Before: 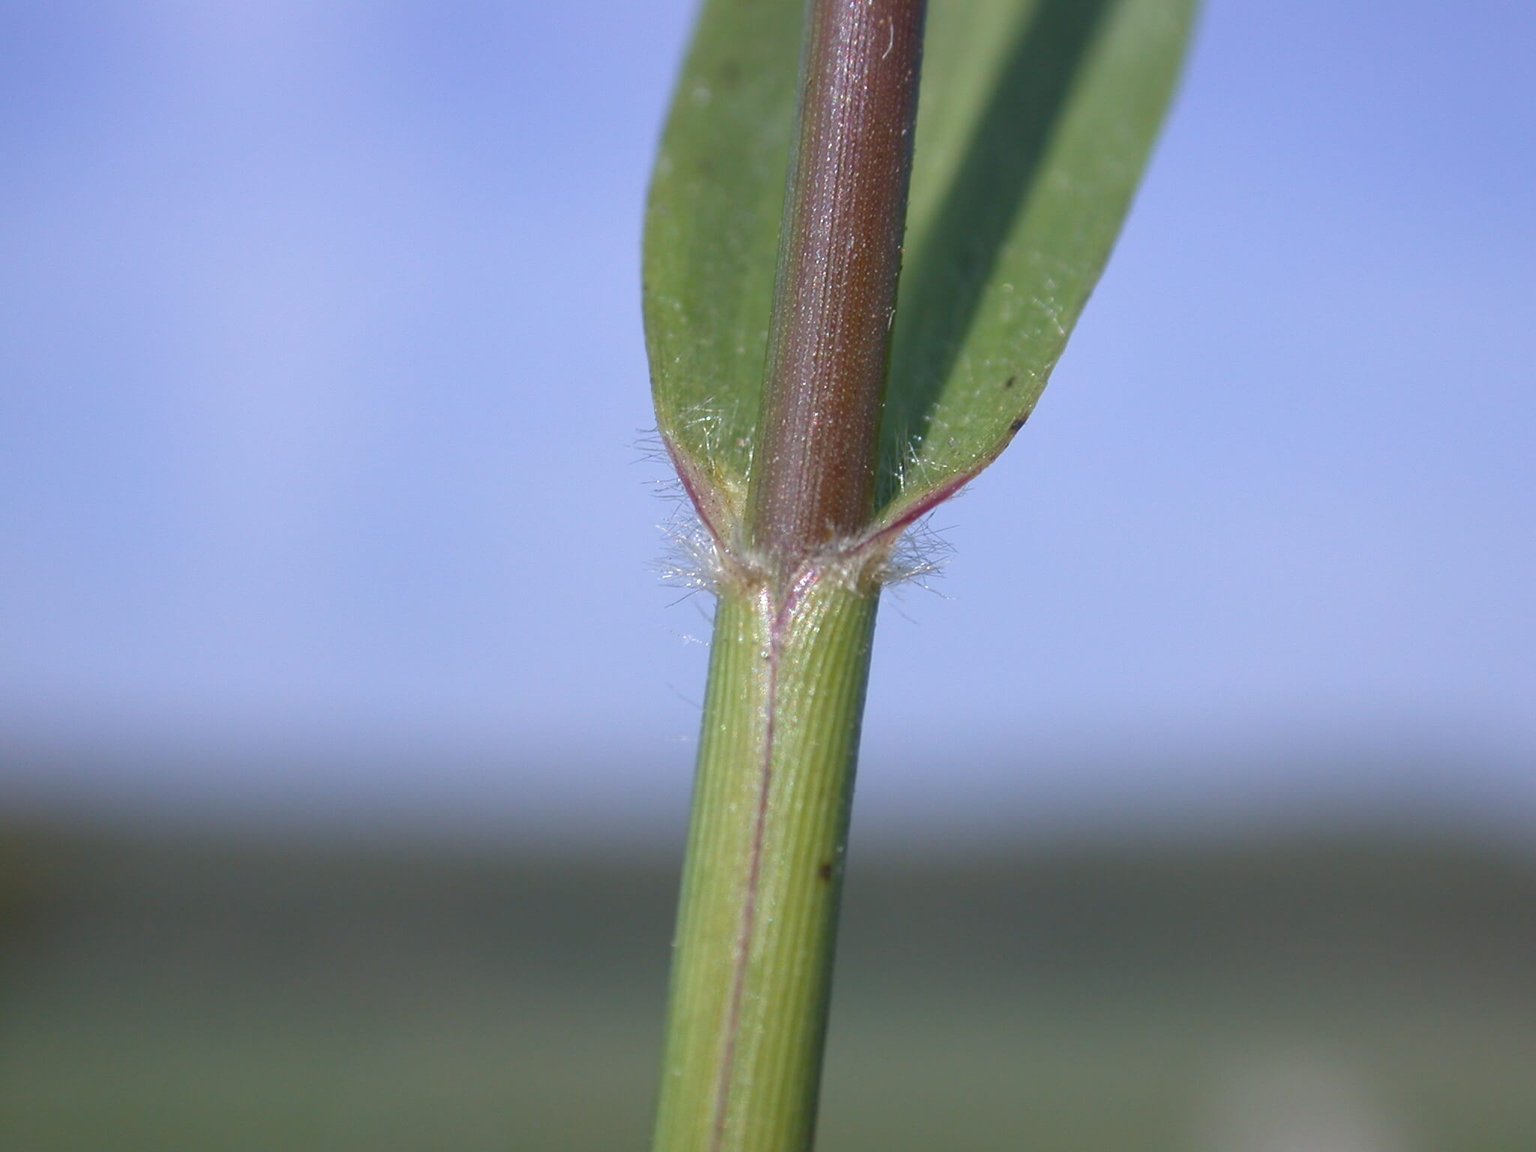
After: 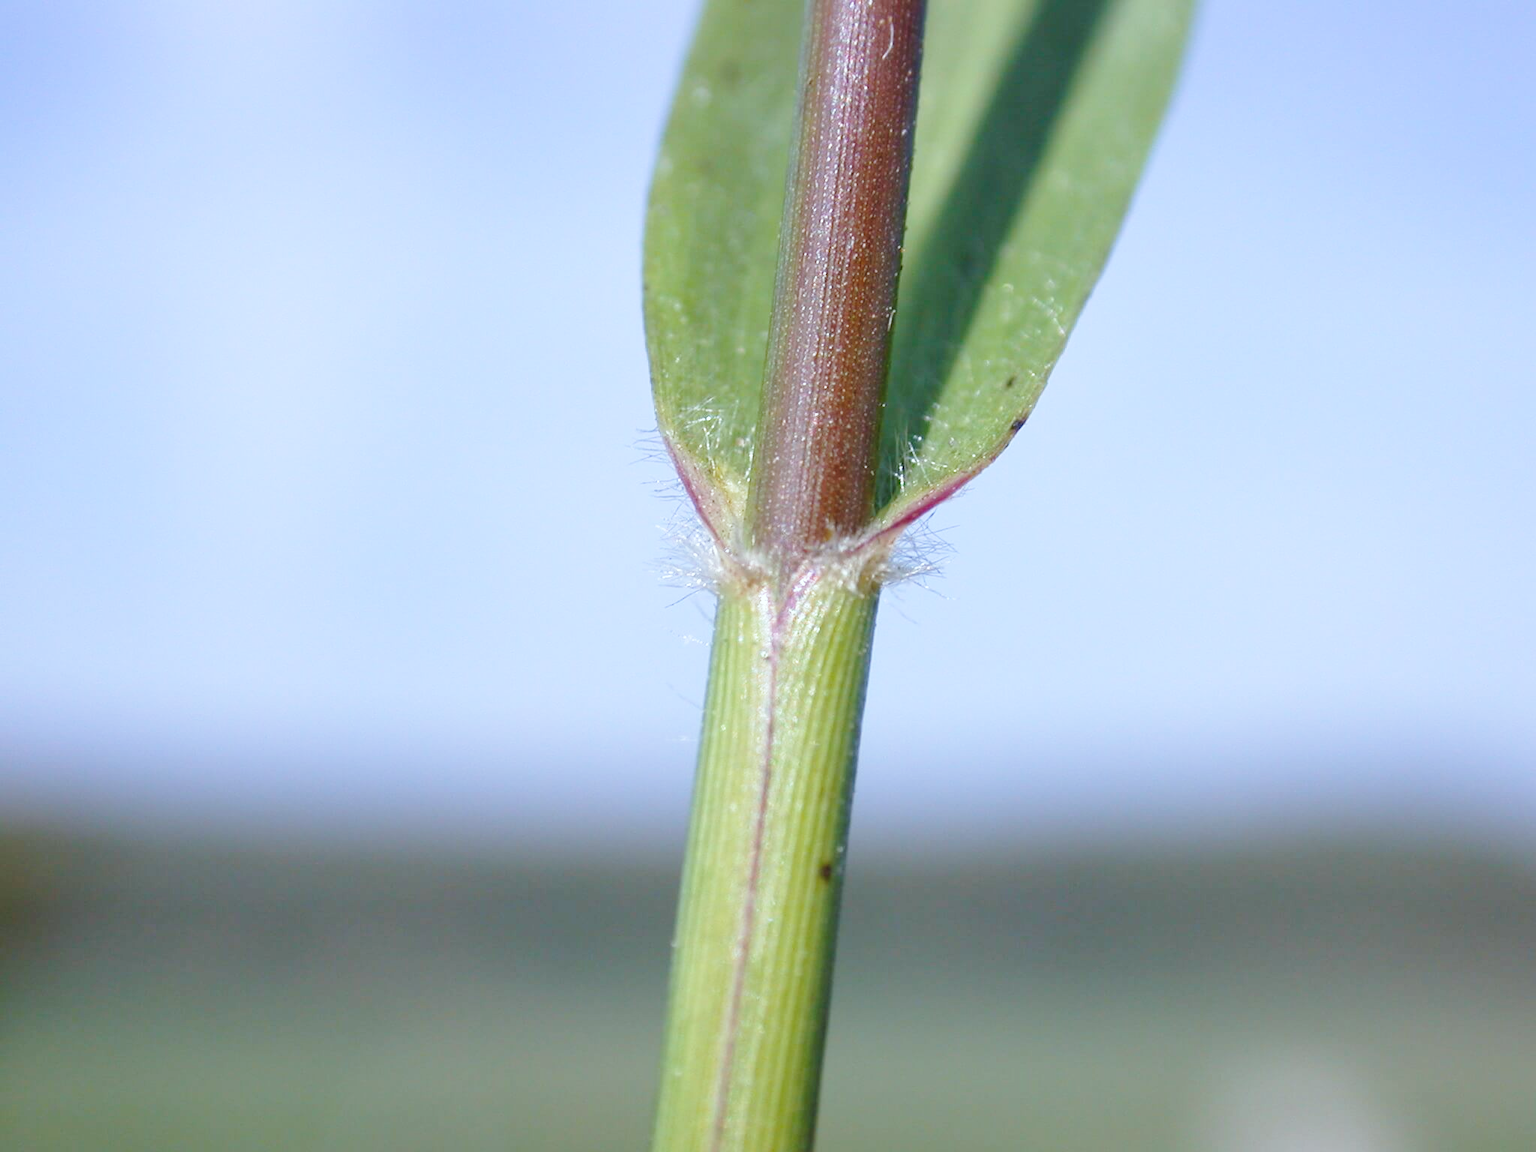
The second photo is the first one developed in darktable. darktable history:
base curve: curves: ch0 [(0, 0) (0.028, 0.03) (0.121, 0.232) (0.46, 0.748) (0.859, 0.968) (1, 1)], preserve colors none
color correction: highlights a* -2.73, highlights b* -2.09, shadows a* 2.41, shadows b* 2.73
white balance: red 0.983, blue 1.036
